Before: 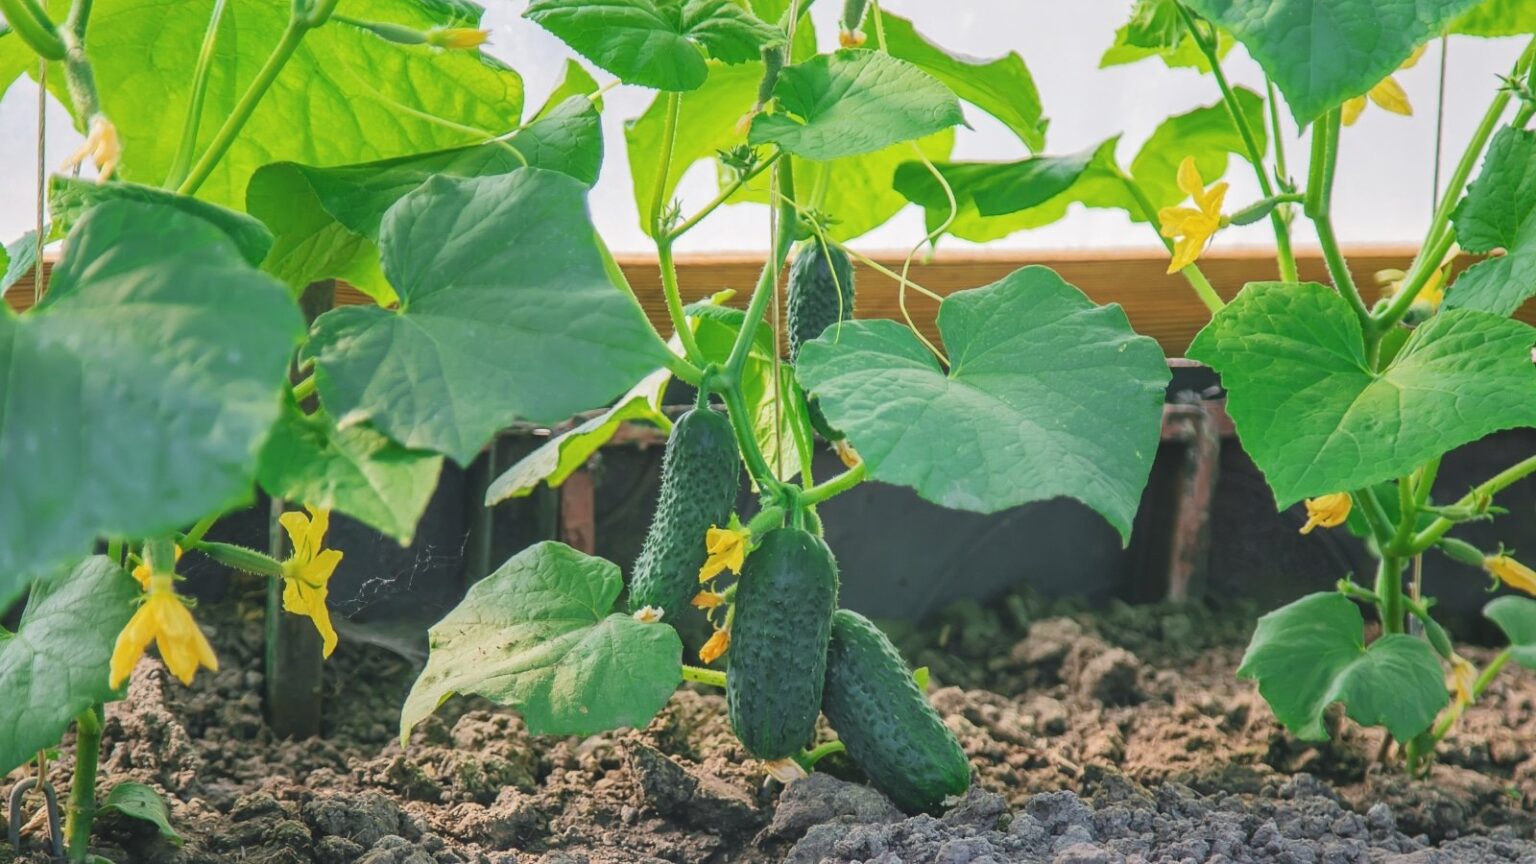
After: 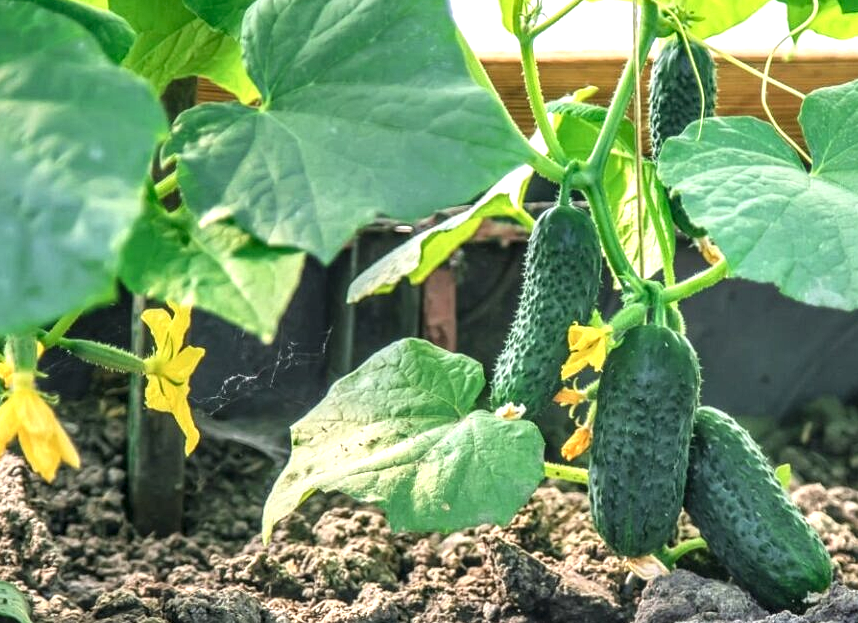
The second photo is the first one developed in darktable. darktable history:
crop: left 9.027%, top 23.51%, right 35.054%, bottom 4.298%
local contrast: highlights 64%, shadows 54%, detail 169%, midtone range 0.516
exposure: black level correction 0, exposure 0.498 EV, compensate highlight preservation false
